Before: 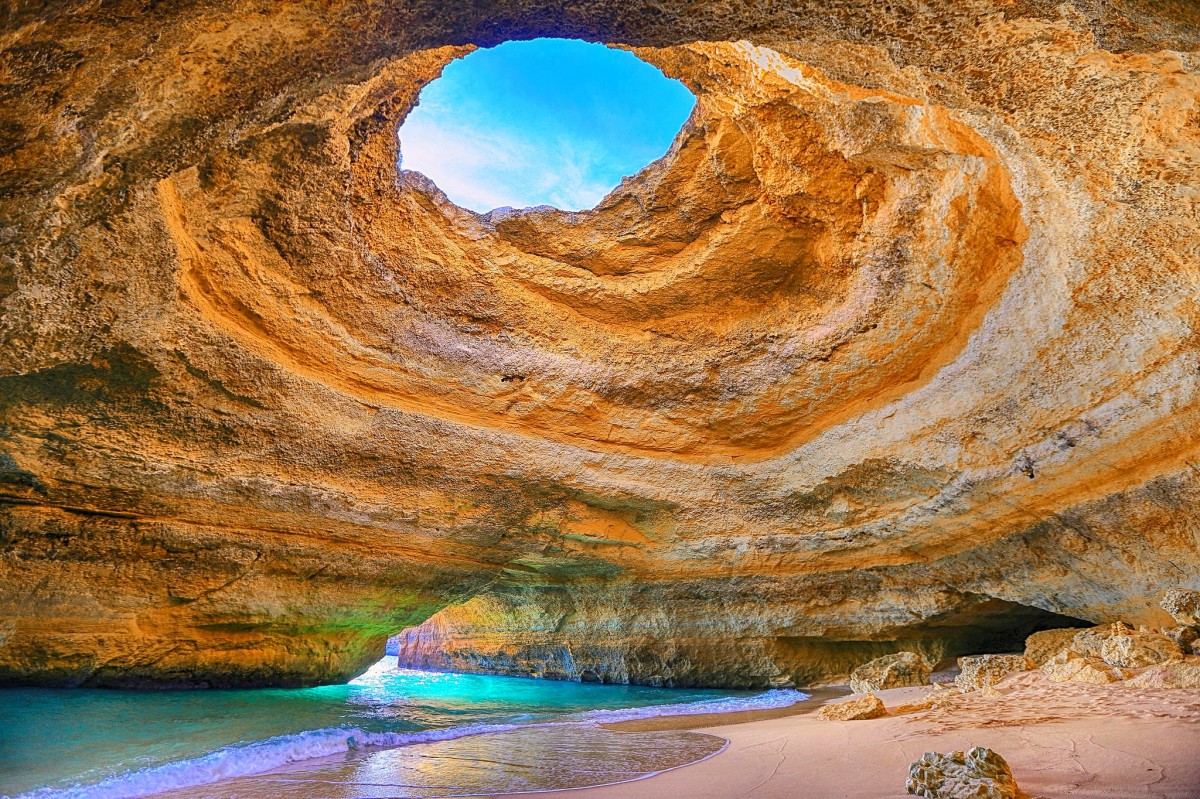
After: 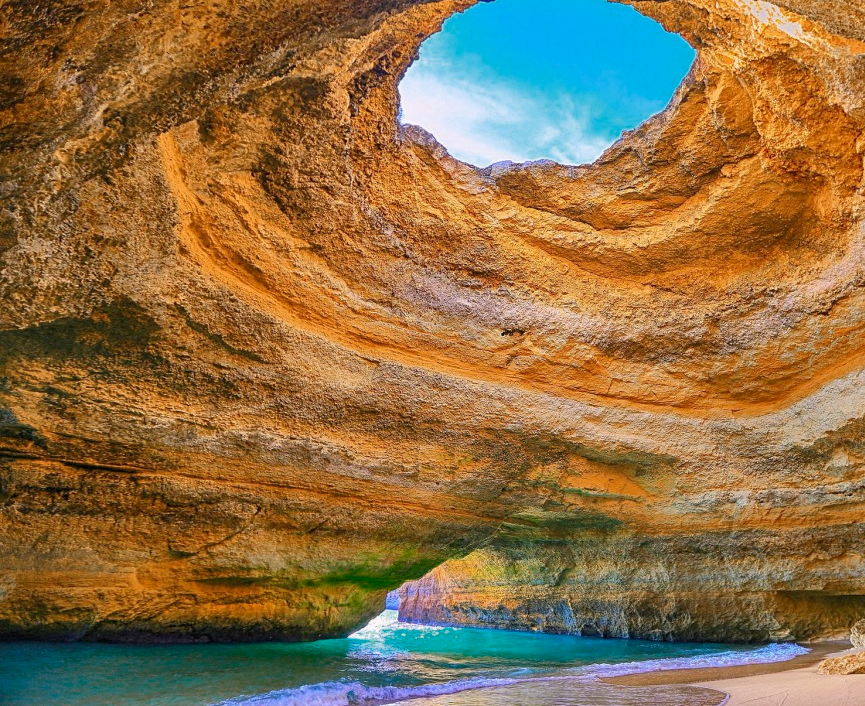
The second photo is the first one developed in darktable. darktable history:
color zones: curves: ch0 [(0.25, 0.5) (0.347, 0.092) (0.75, 0.5)]; ch1 [(0.25, 0.5) (0.33, 0.51) (0.75, 0.5)]
crop: top 5.8%, right 27.909%, bottom 5.748%
